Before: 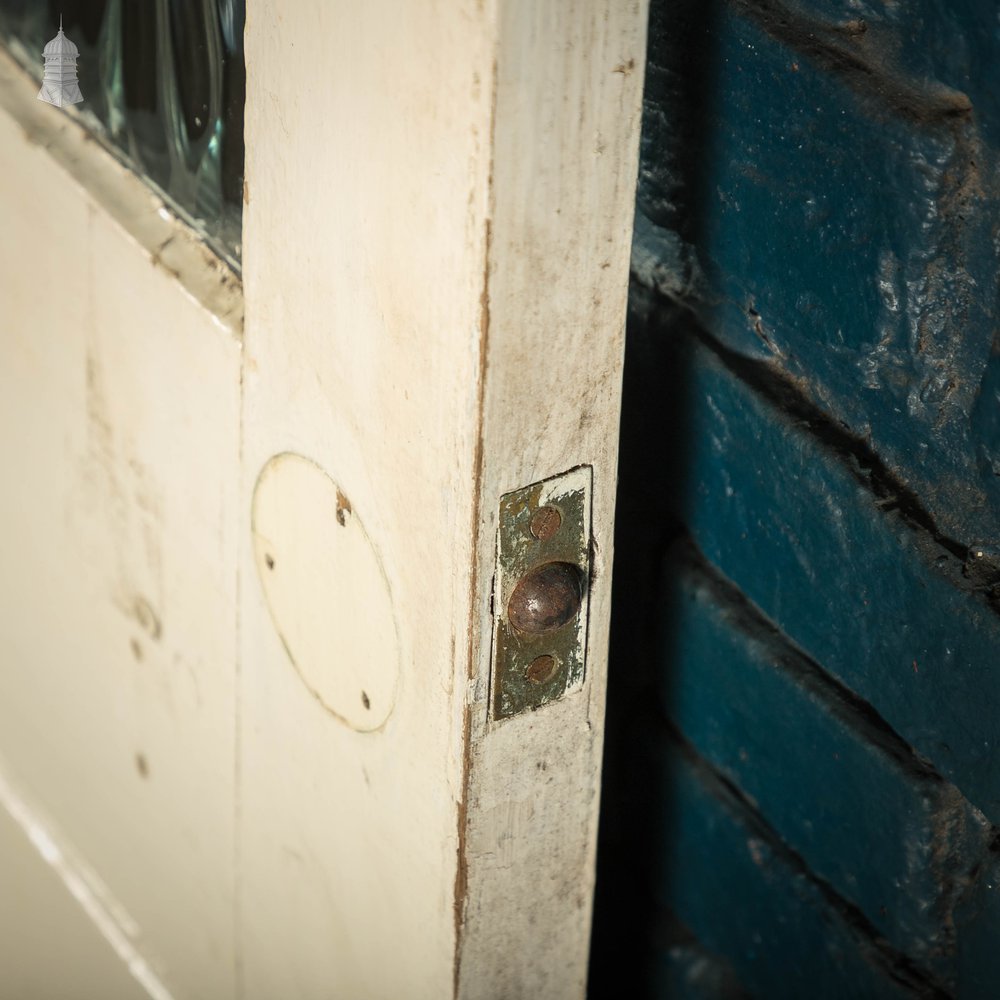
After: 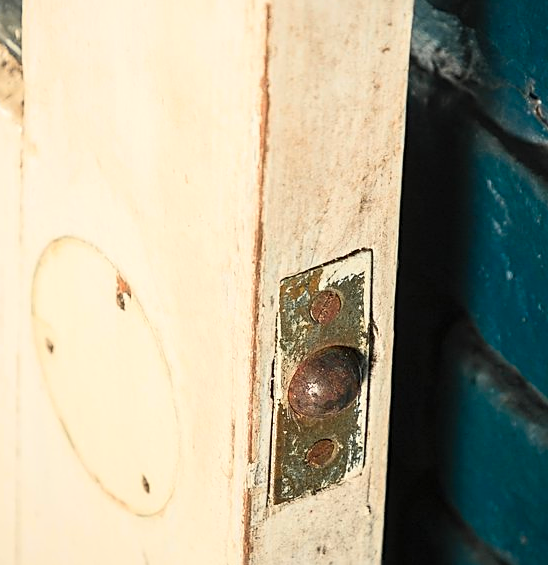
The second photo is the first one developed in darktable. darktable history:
color zones: curves: ch1 [(0.263, 0.53) (0.376, 0.287) (0.487, 0.512) (0.748, 0.547) (1, 0.513)]; ch2 [(0.262, 0.45) (0.751, 0.477)], mix 38.37%
contrast brightness saturation: contrast 0.196, brightness 0.156, saturation 0.218
sharpen: on, module defaults
crop and rotate: left 22.099%, top 21.666%, right 23.018%, bottom 21.759%
